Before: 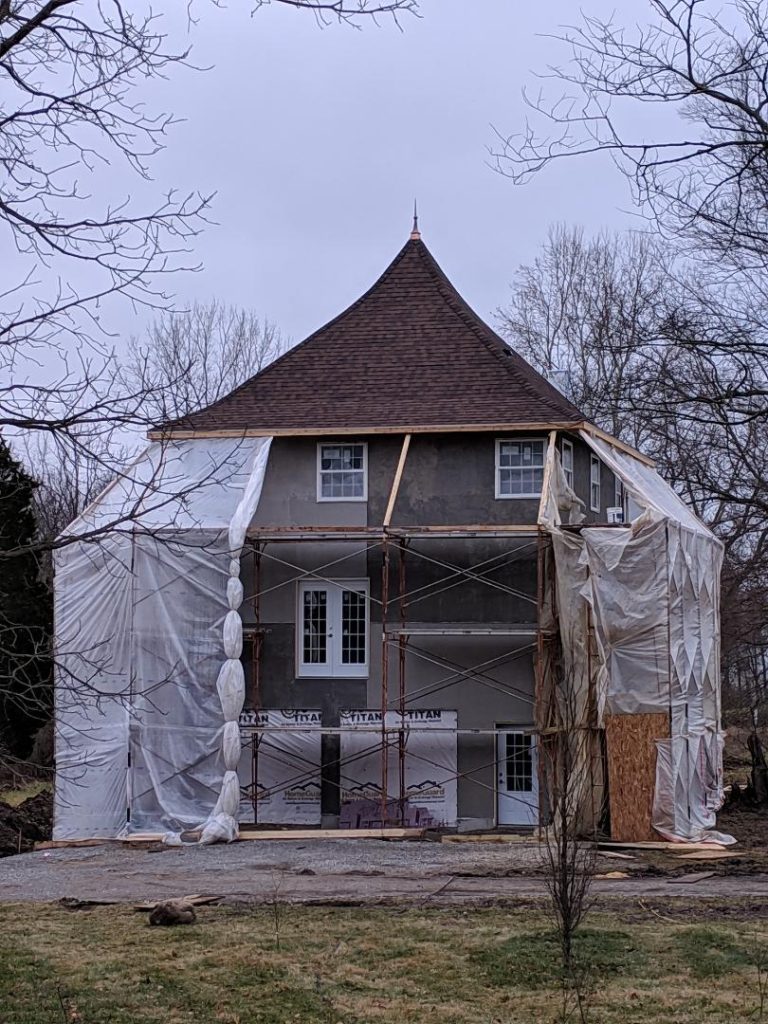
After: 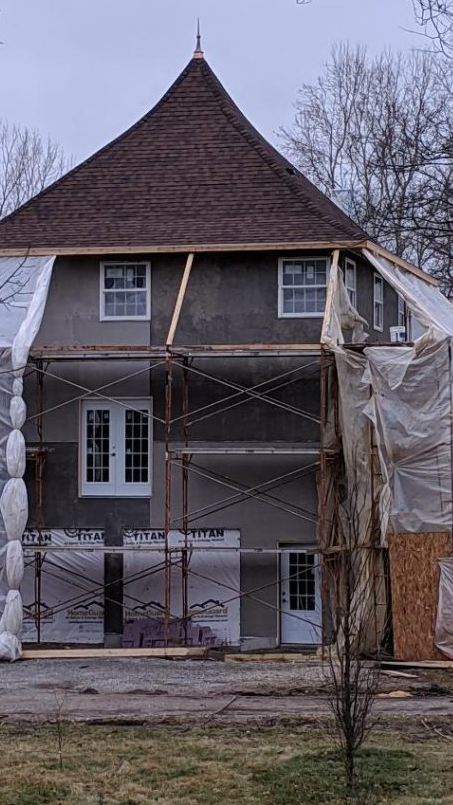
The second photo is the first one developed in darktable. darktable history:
exposure: exposure -0.01 EV, compensate highlight preservation false
crop and rotate: left 28.256%, top 17.734%, right 12.656%, bottom 3.573%
